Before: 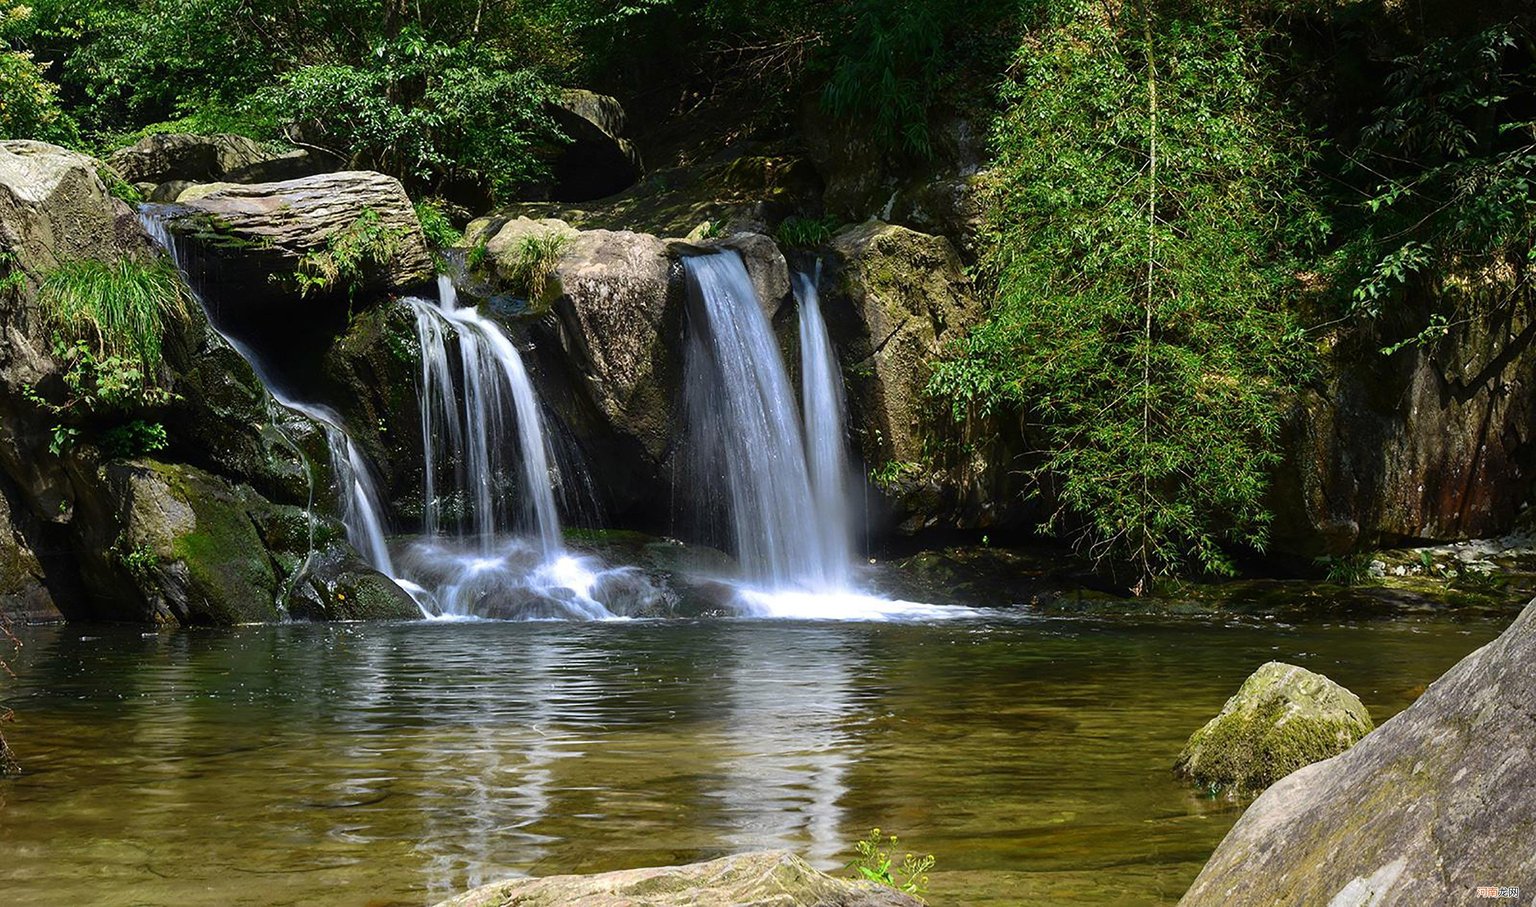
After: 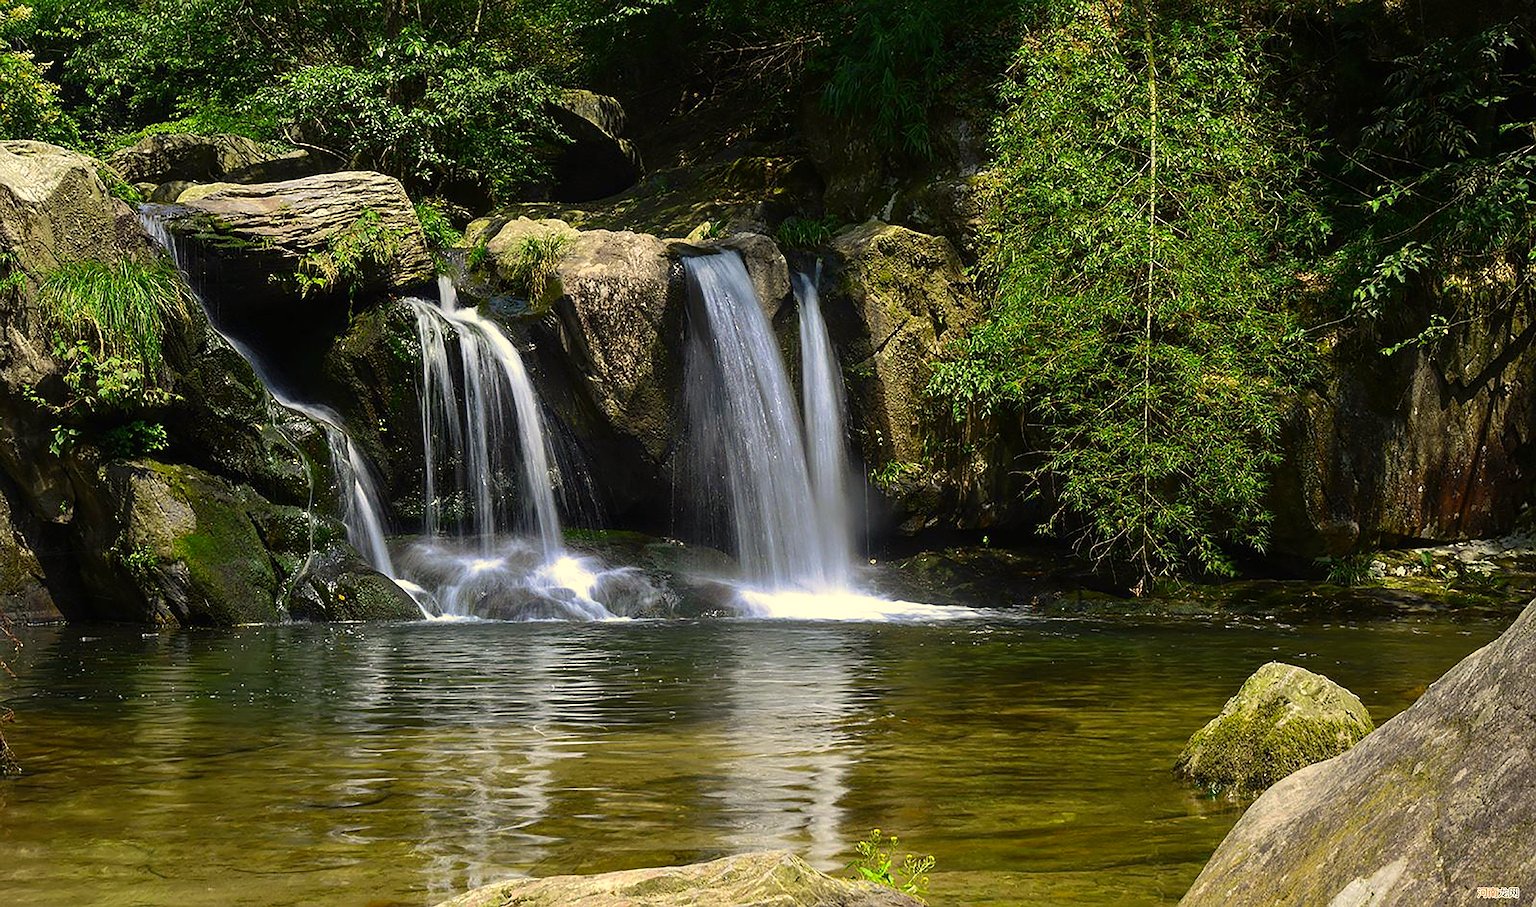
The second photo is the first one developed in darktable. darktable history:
tone equalizer: edges refinement/feathering 500, mask exposure compensation -1.57 EV, preserve details no
color correction: highlights a* 1.35, highlights b* 17.86
sharpen: on, module defaults
